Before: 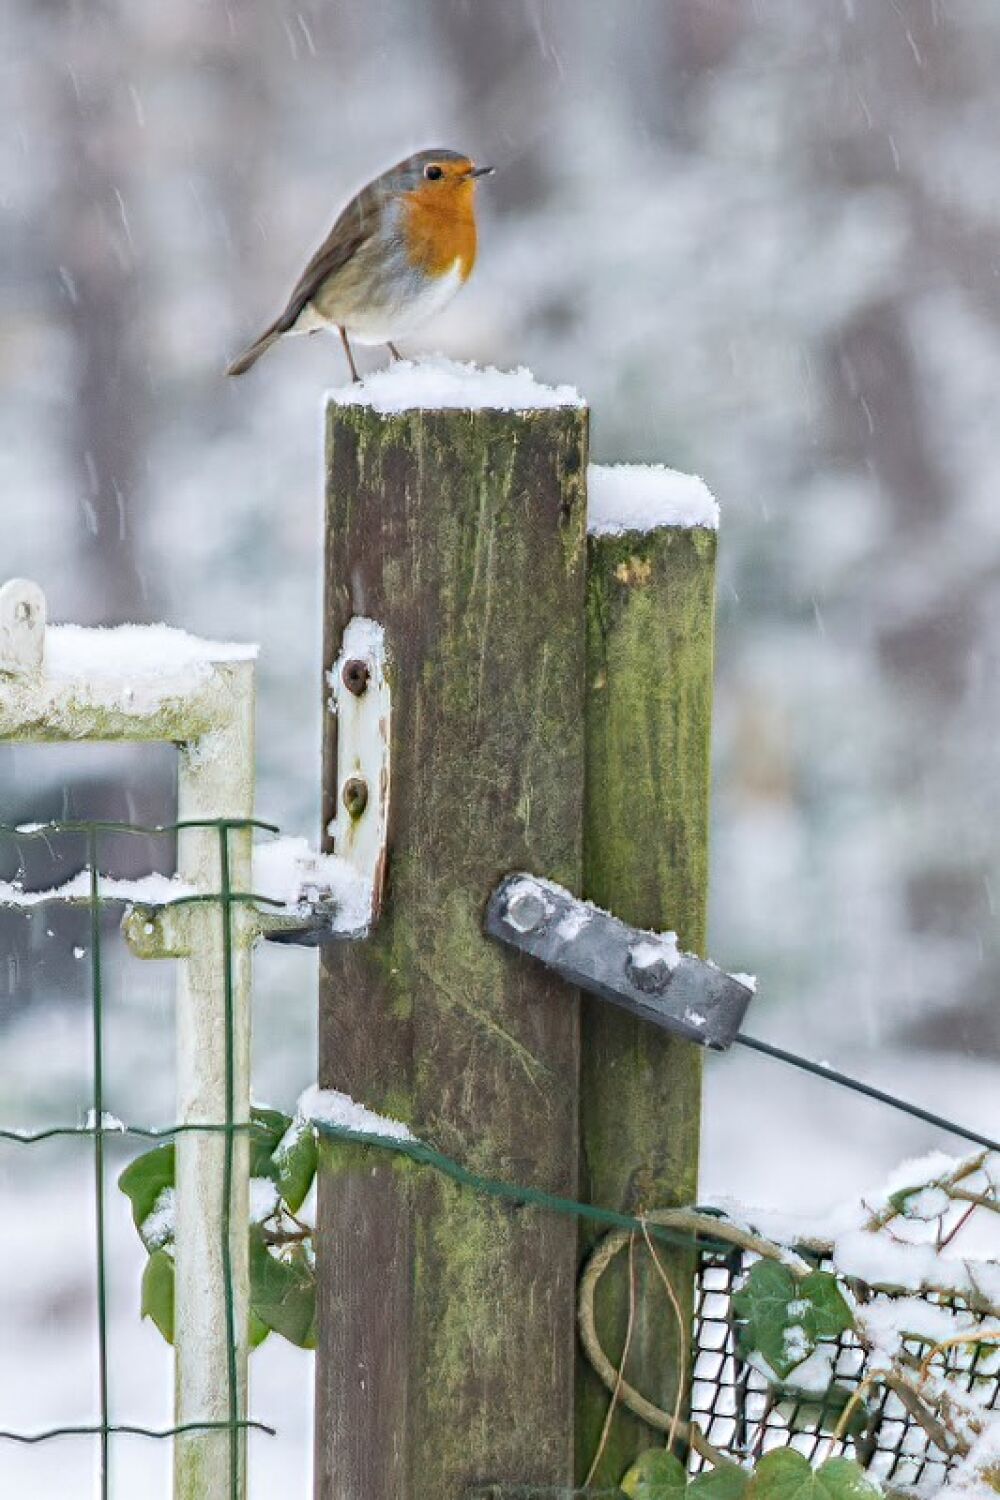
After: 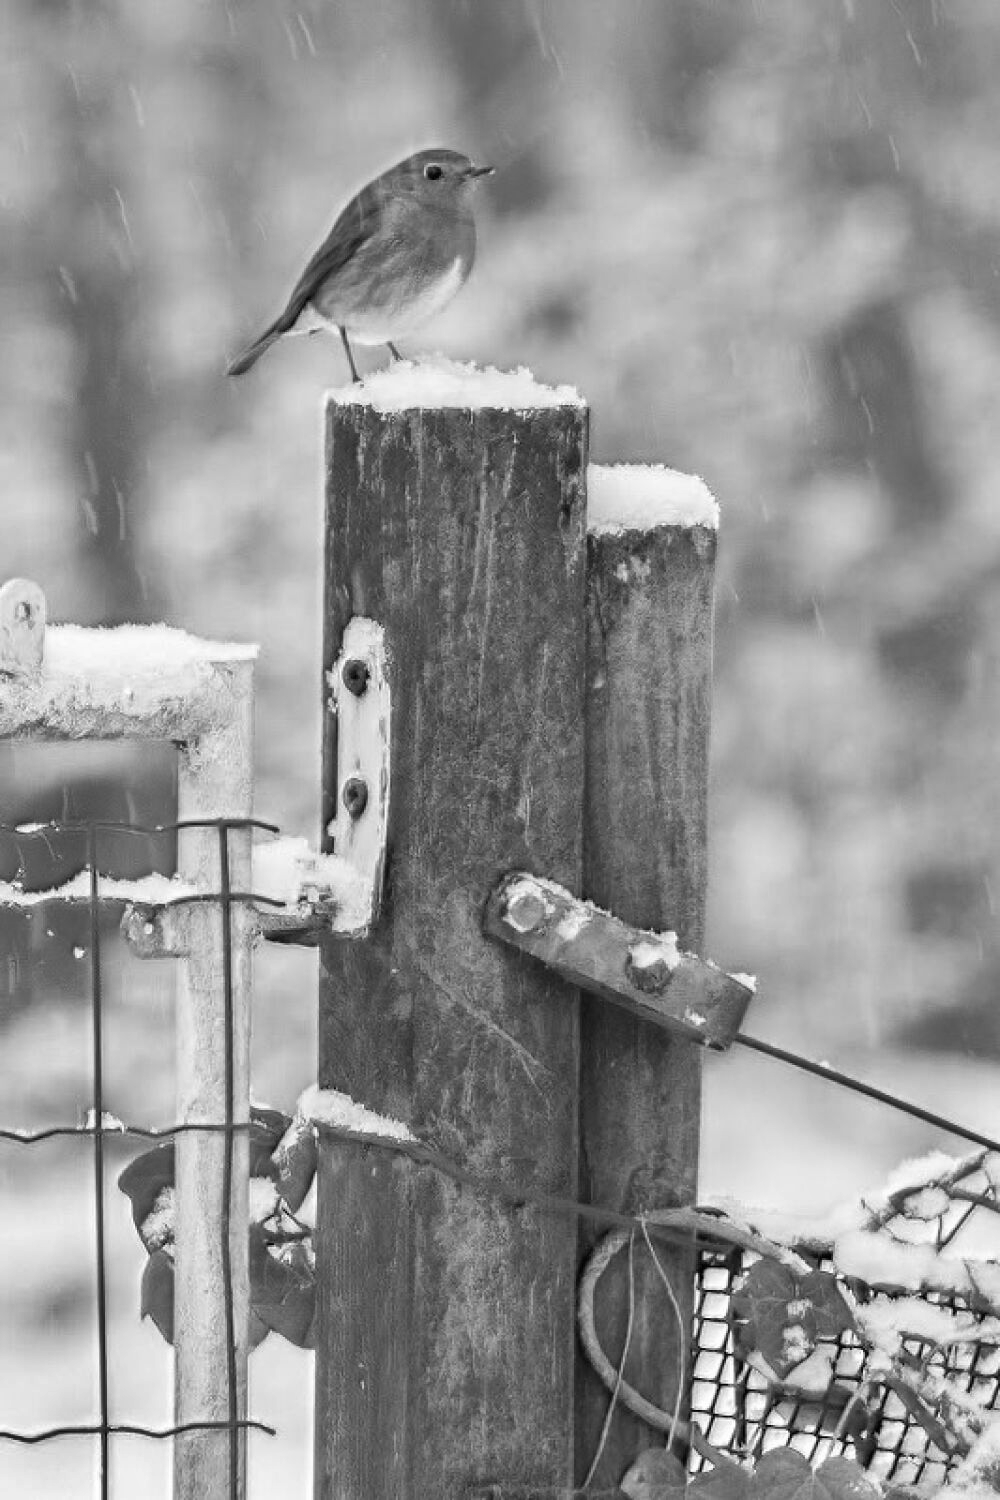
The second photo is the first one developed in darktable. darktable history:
monochrome: on, module defaults
shadows and highlights: soften with gaussian
